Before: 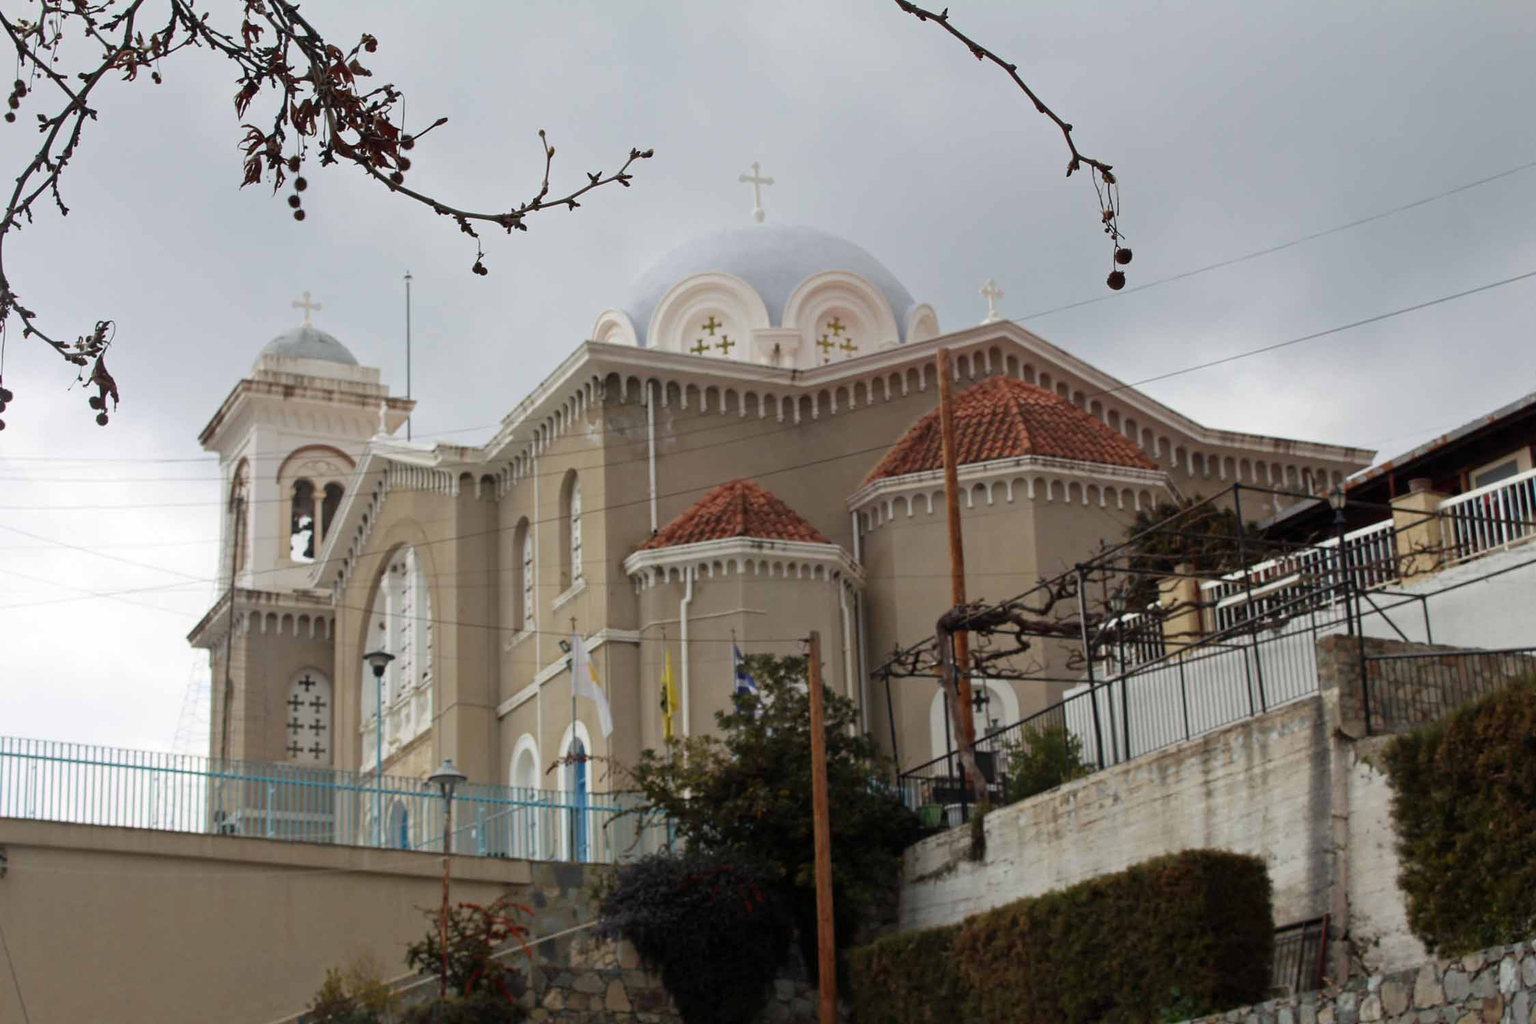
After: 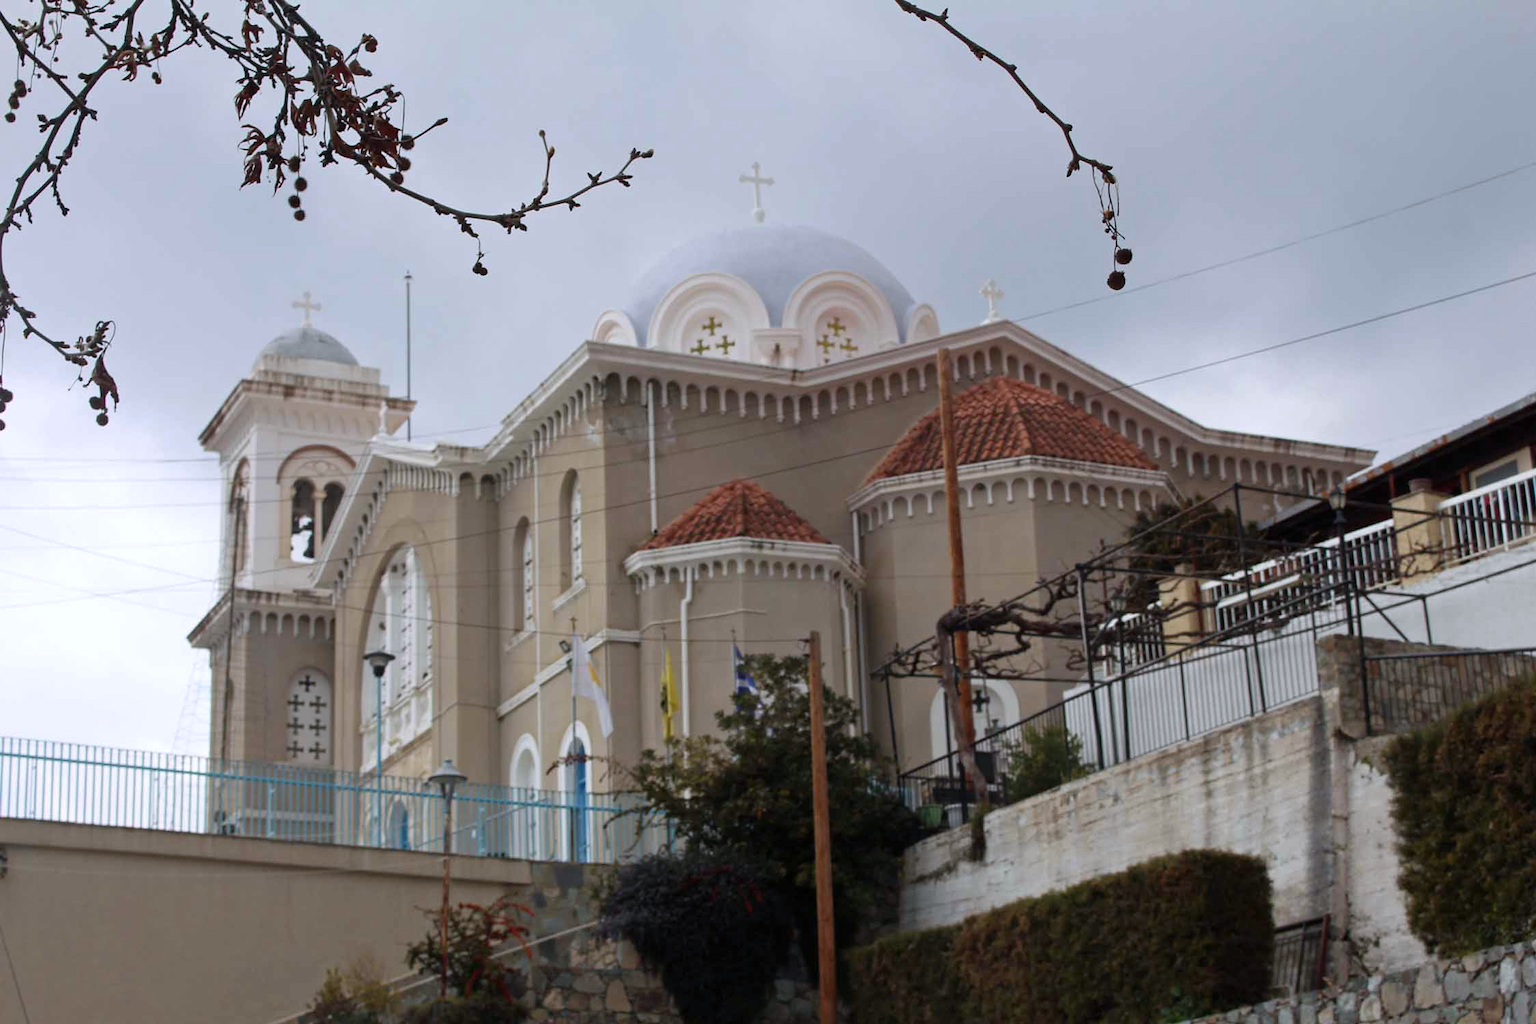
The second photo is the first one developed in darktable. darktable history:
exposure: black level correction 0, compensate exposure bias true, compensate highlight preservation false
color calibration: illuminant as shot in camera, x 0.358, y 0.373, temperature 4628.91 K
